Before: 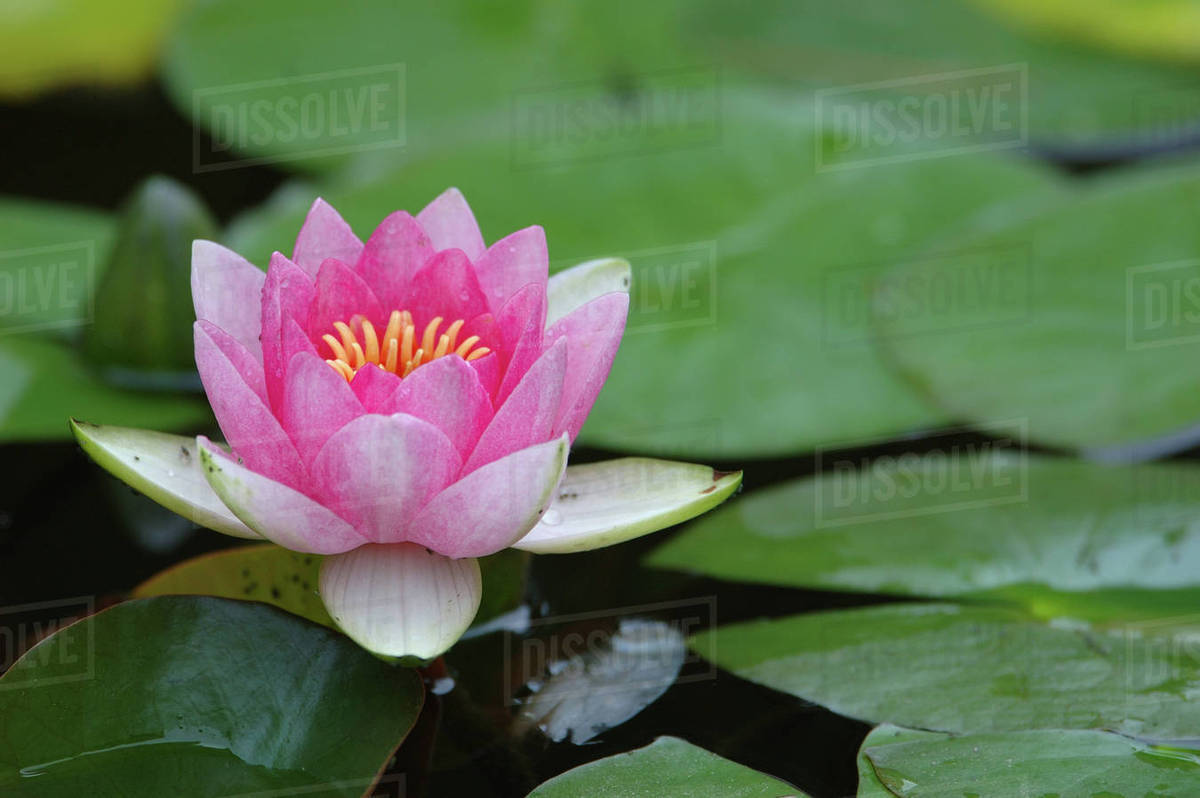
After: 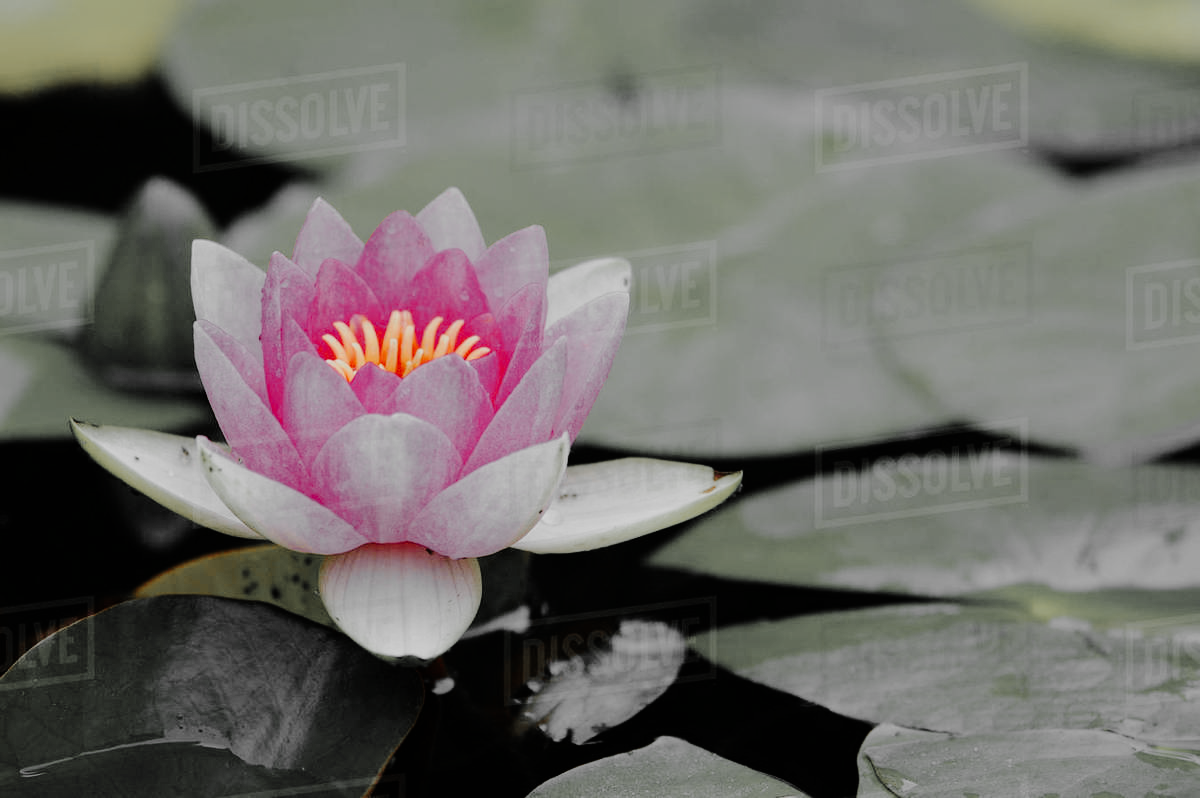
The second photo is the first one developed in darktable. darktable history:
tone curve: curves: ch0 [(0, 0) (0.003, 0.002) (0.011, 0.008) (0.025, 0.016) (0.044, 0.026) (0.069, 0.04) (0.1, 0.061) (0.136, 0.104) (0.177, 0.15) (0.224, 0.22) (0.277, 0.307) (0.335, 0.399) (0.399, 0.492) (0.468, 0.575) (0.543, 0.638) (0.623, 0.701) (0.709, 0.778) (0.801, 0.85) (0.898, 0.934) (1, 1)], preserve colors none
exposure: exposure -0.213 EV, compensate exposure bias true, compensate highlight preservation false
filmic rgb: black relative exposure -7.65 EV, white relative exposure 4.56 EV, hardness 3.61
color zones: curves: ch0 [(0, 0.447) (0.184, 0.543) (0.323, 0.476) (0.429, 0.445) (0.571, 0.443) (0.714, 0.451) (0.857, 0.452) (1, 0.447)]; ch1 [(0, 0.464) (0.176, 0.46) (0.287, 0.177) (0.429, 0.002) (0.571, 0) (0.714, 0) (0.857, 0) (1, 0.464)]
